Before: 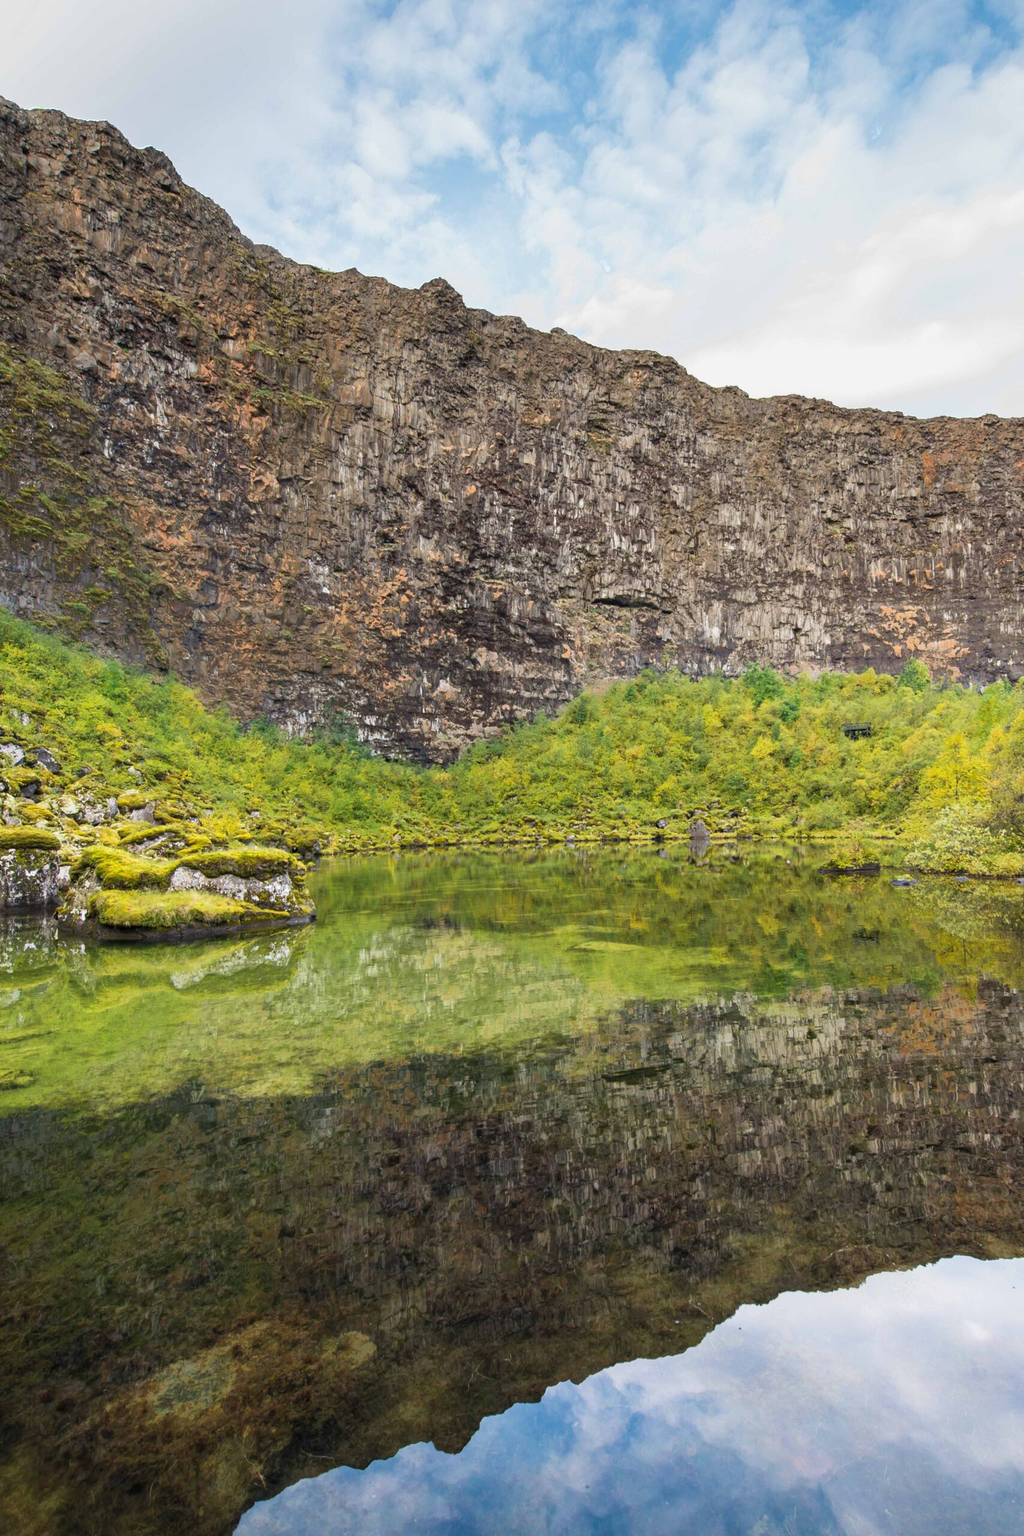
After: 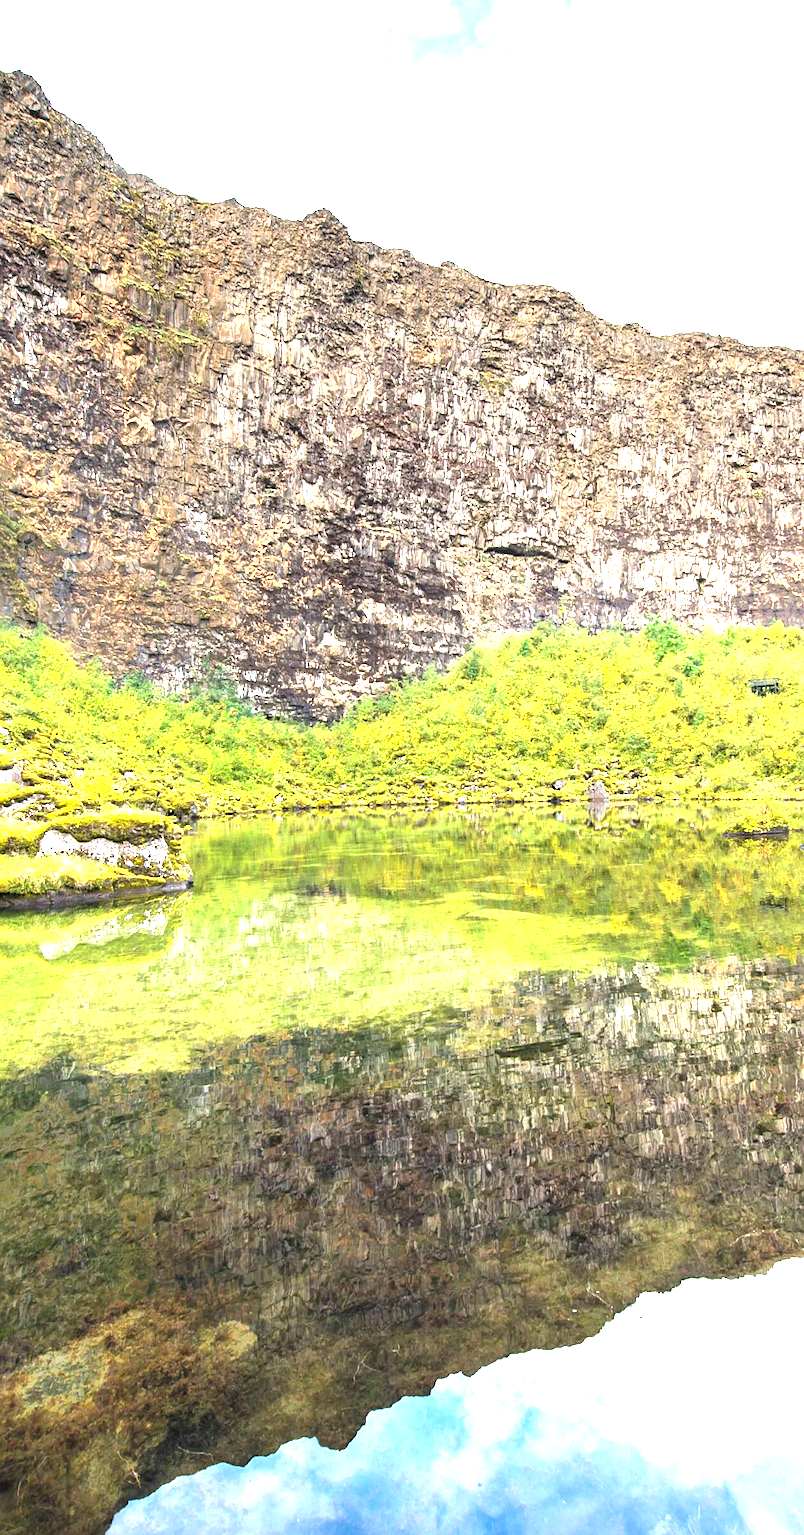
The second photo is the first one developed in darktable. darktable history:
exposure: black level correction 0, exposure 1.758 EV, compensate exposure bias true, compensate highlight preservation false
crop and rotate: left 13.018%, top 5.259%, right 12.572%
sharpen: radius 1.912, amount 0.393, threshold 1.426
